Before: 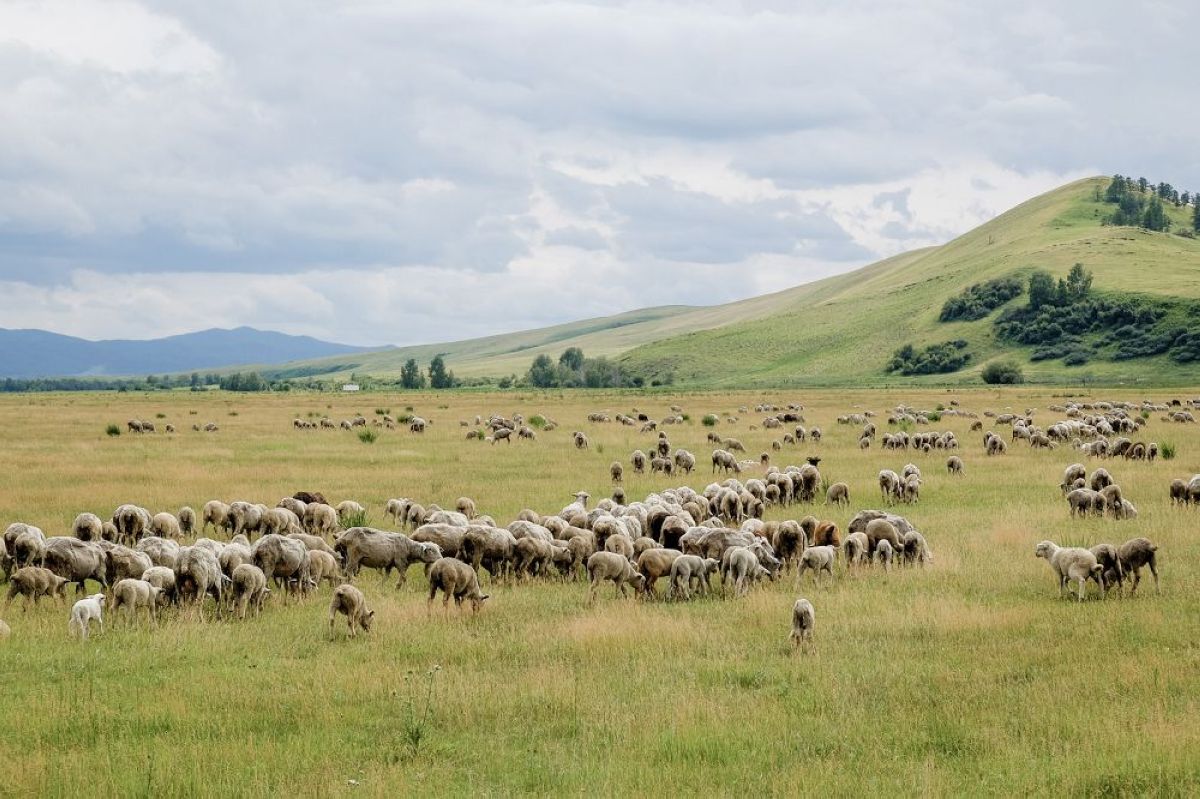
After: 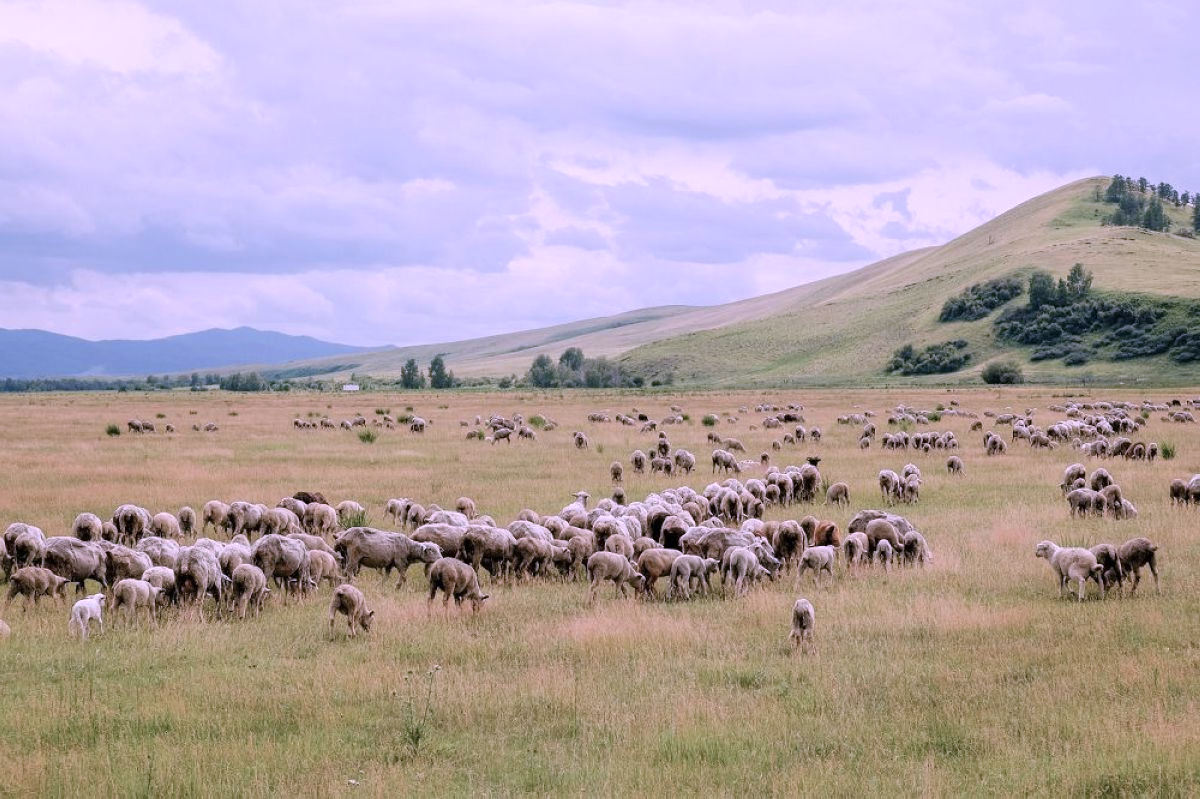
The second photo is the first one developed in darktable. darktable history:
contrast brightness saturation: contrast 0.01, saturation -0.05
color correction: highlights a* 15.03, highlights b* -25.07
